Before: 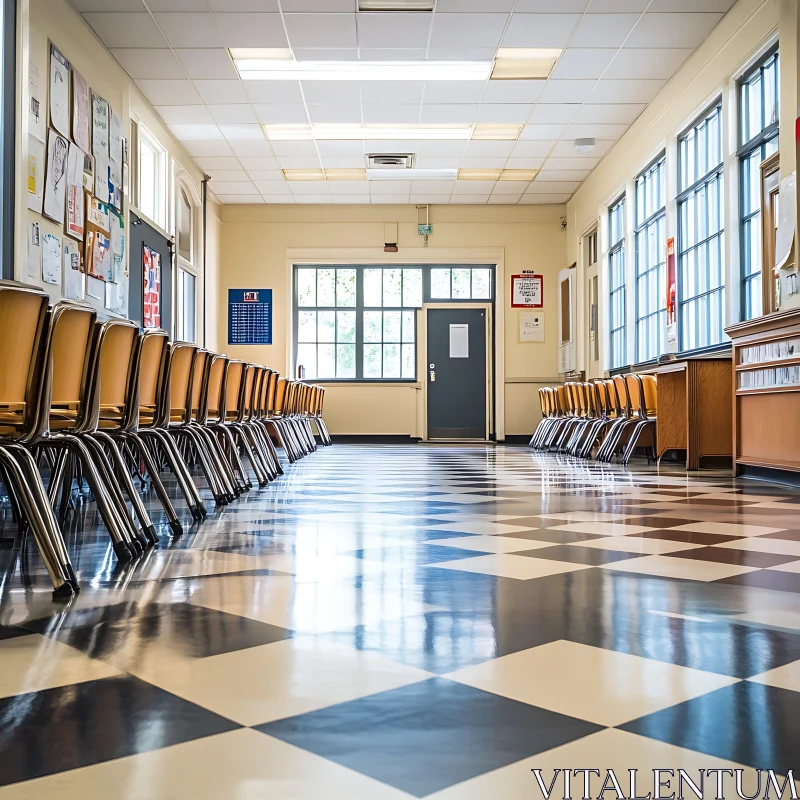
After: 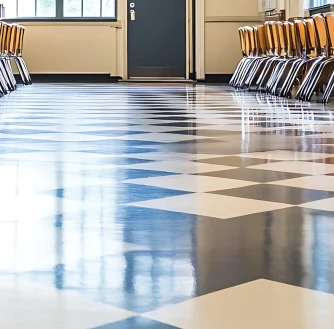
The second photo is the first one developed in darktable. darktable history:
crop: left 37.607%, top 45.161%, right 20.561%, bottom 13.712%
color calibration: gray › normalize channels true, illuminant same as pipeline (D50), adaptation XYZ, x 0.345, y 0.358, temperature 5003.79 K, gamut compression 0.018
